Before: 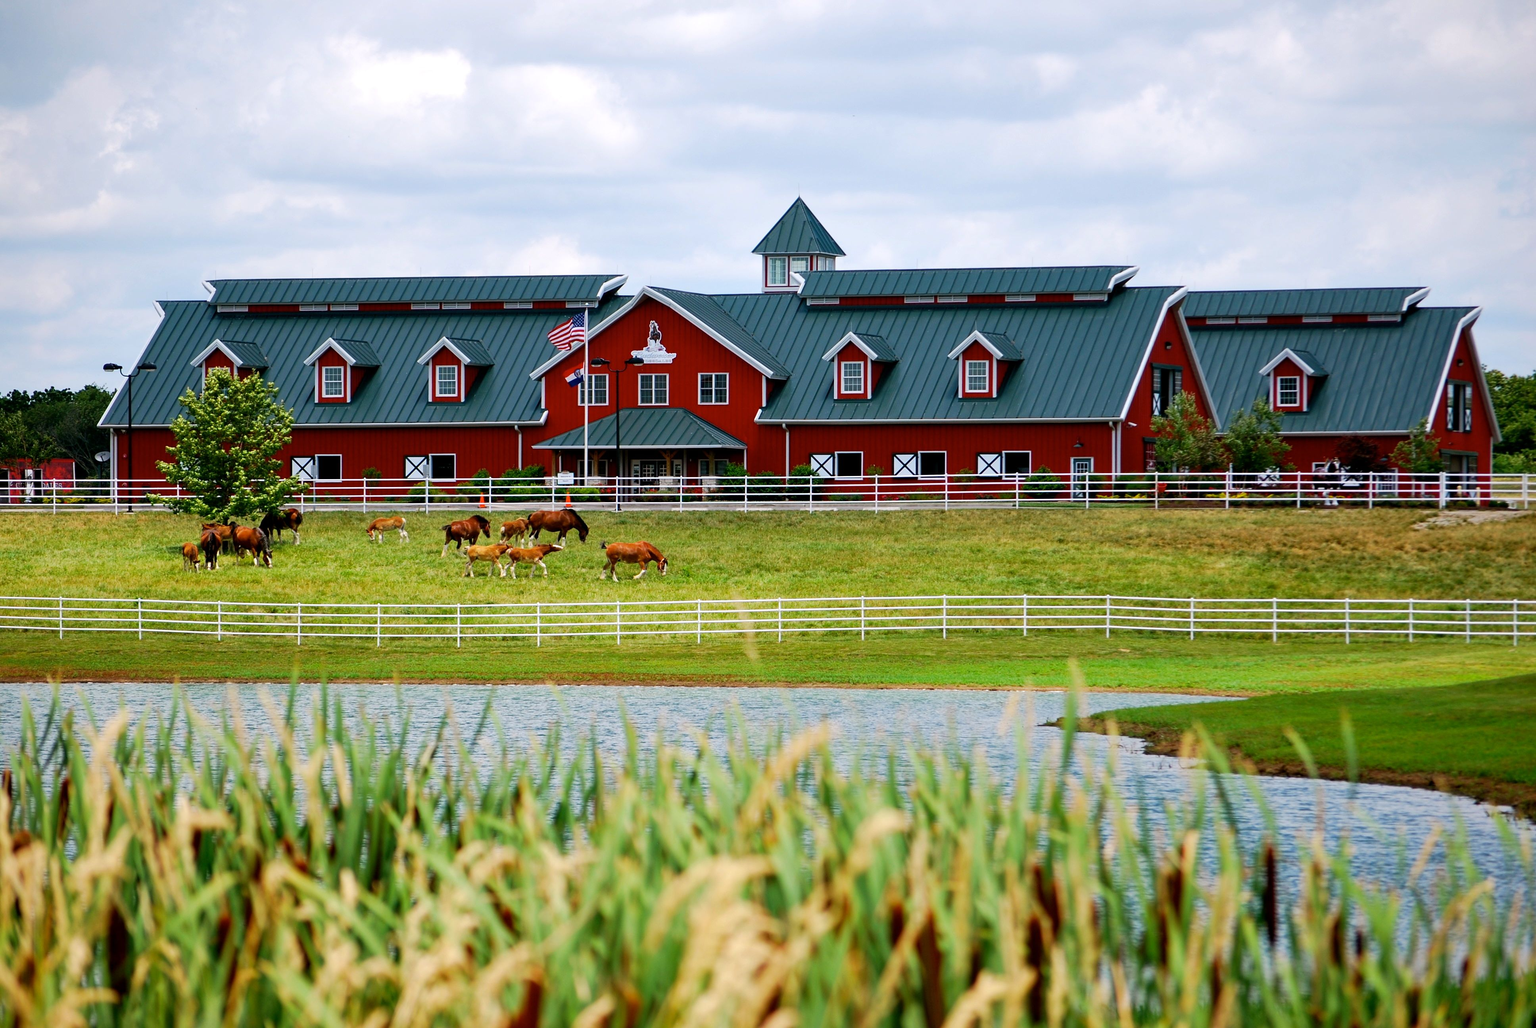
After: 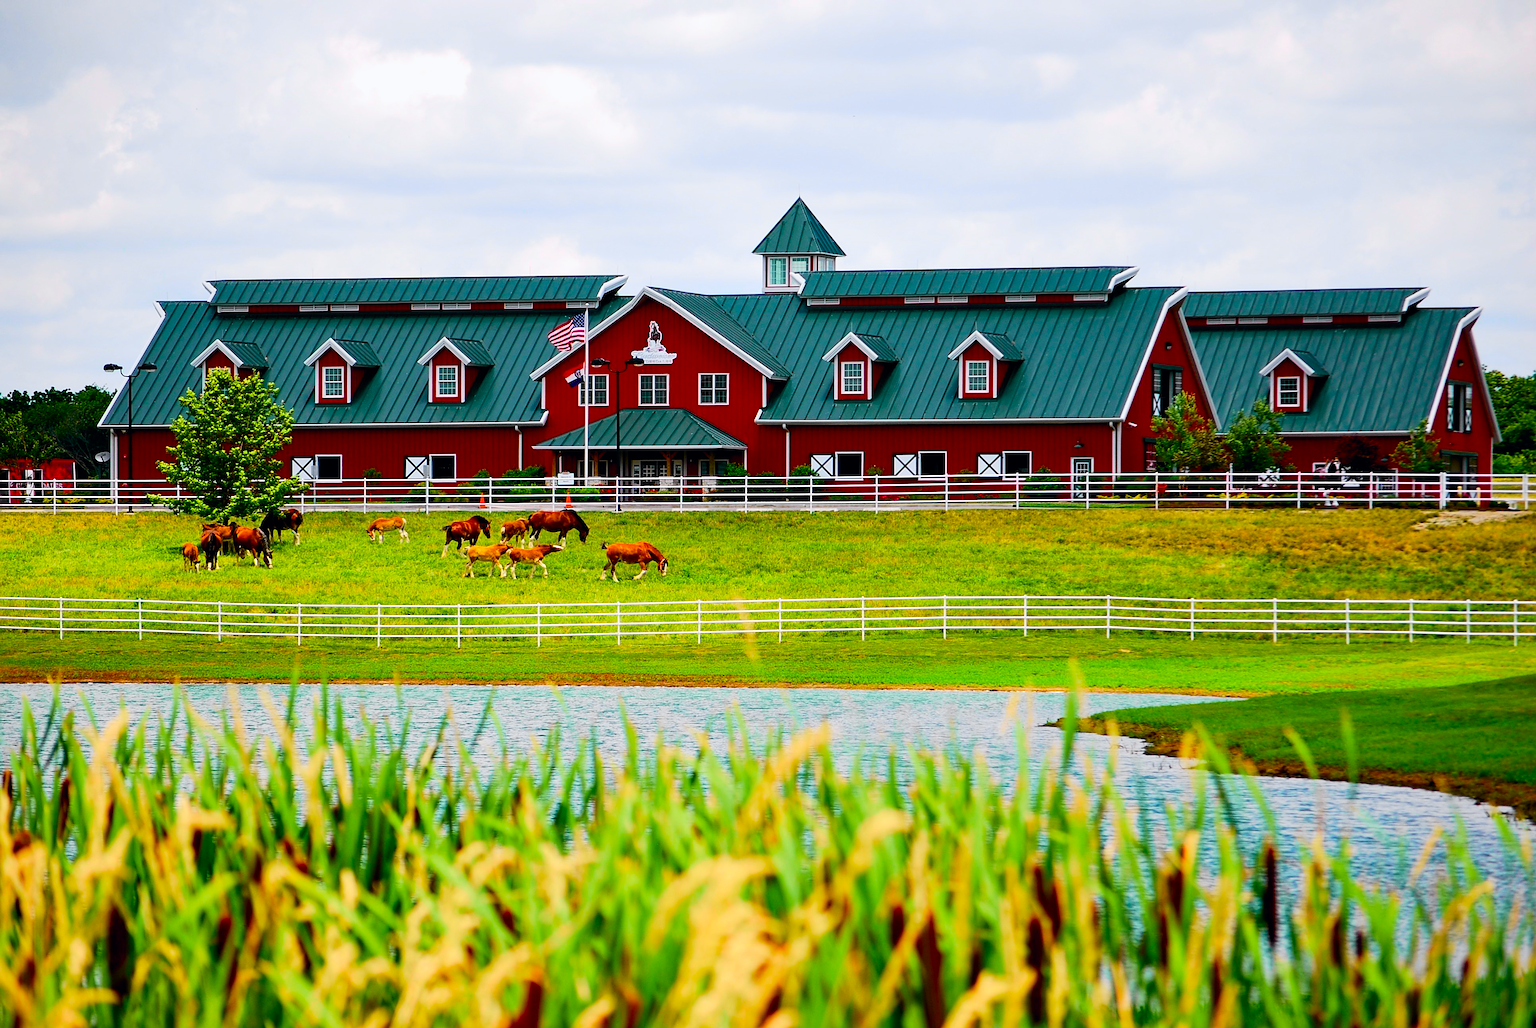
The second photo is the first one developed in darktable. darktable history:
sharpen: on, module defaults
color balance rgb: perceptual saturation grading › global saturation 25%, global vibrance 20%
tone curve: curves: ch0 [(0, 0) (0.071, 0.047) (0.266, 0.26) (0.491, 0.552) (0.753, 0.818) (1, 0.983)]; ch1 [(0, 0) (0.346, 0.307) (0.408, 0.369) (0.463, 0.443) (0.482, 0.493) (0.502, 0.5) (0.517, 0.518) (0.55, 0.573) (0.597, 0.641) (0.651, 0.709) (1, 1)]; ch2 [(0, 0) (0.346, 0.34) (0.434, 0.46) (0.485, 0.494) (0.5, 0.494) (0.517, 0.506) (0.535, 0.545) (0.583, 0.634) (0.625, 0.686) (1, 1)], color space Lab, independent channels, preserve colors none
